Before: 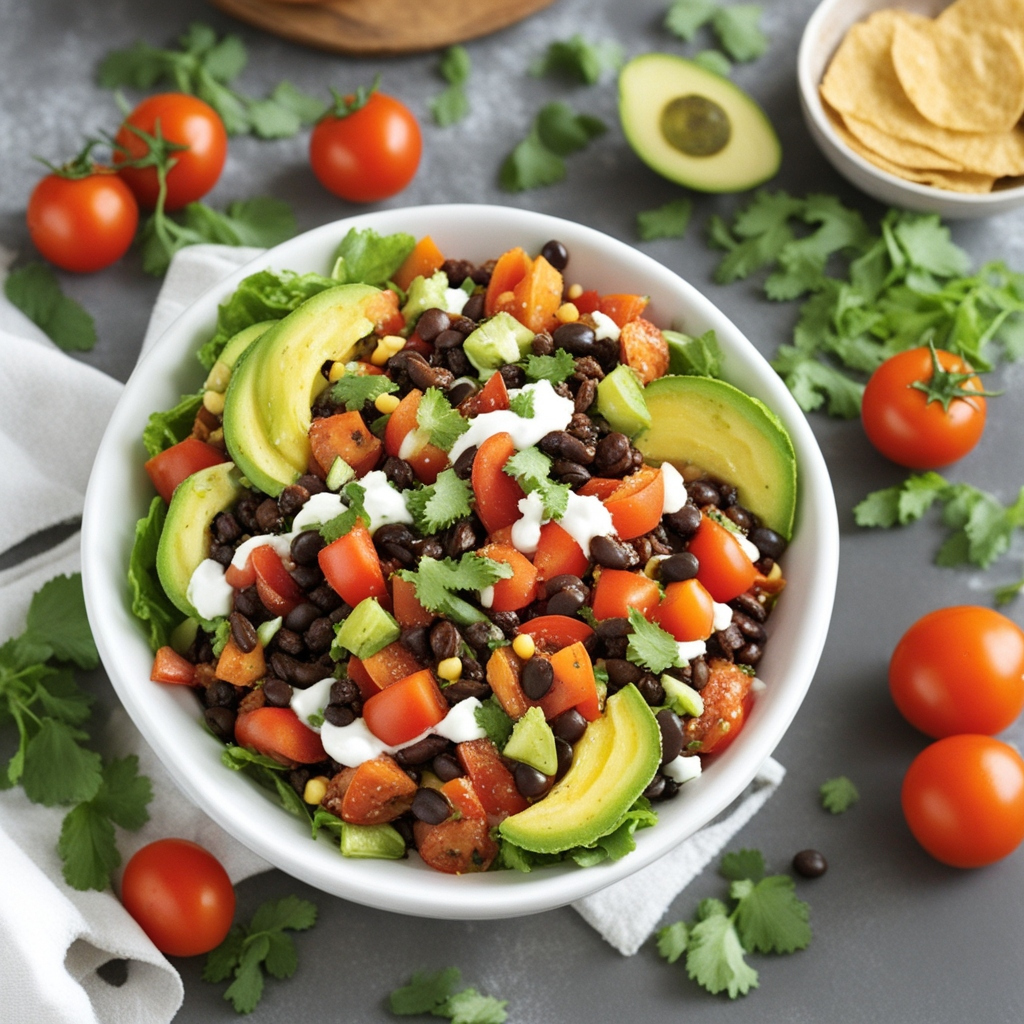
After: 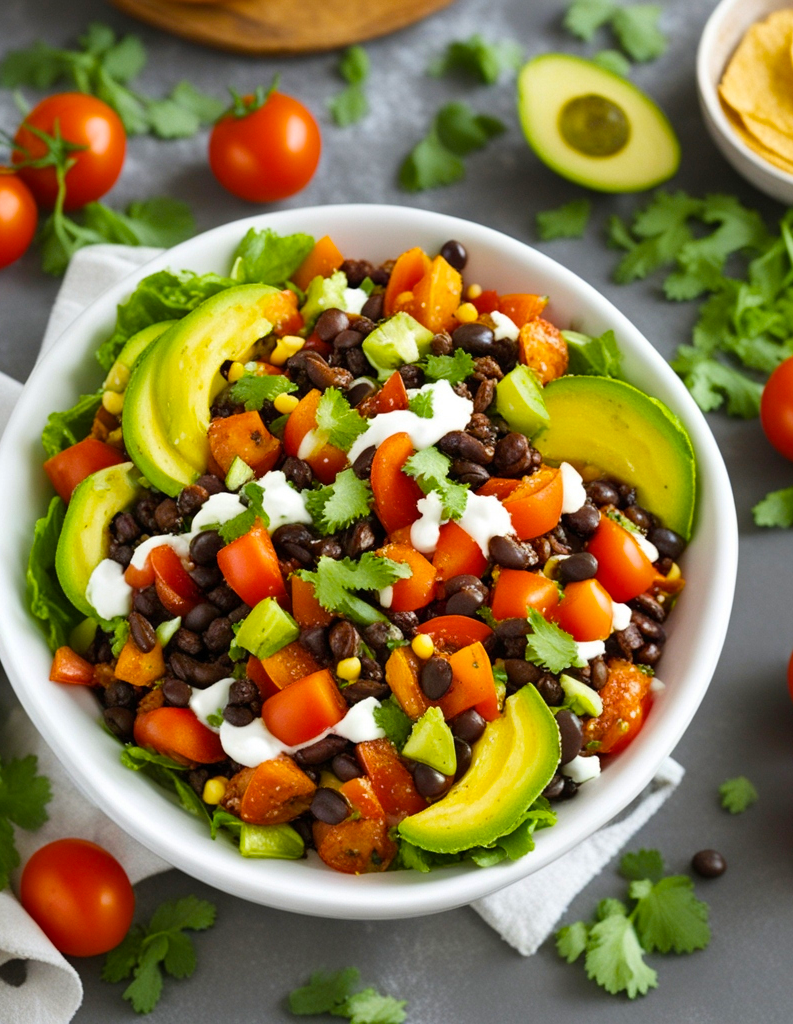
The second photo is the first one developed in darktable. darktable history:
crop: left 9.88%, right 12.664%
color balance rgb: perceptual saturation grading › global saturation 30%, global vibrance 20%
